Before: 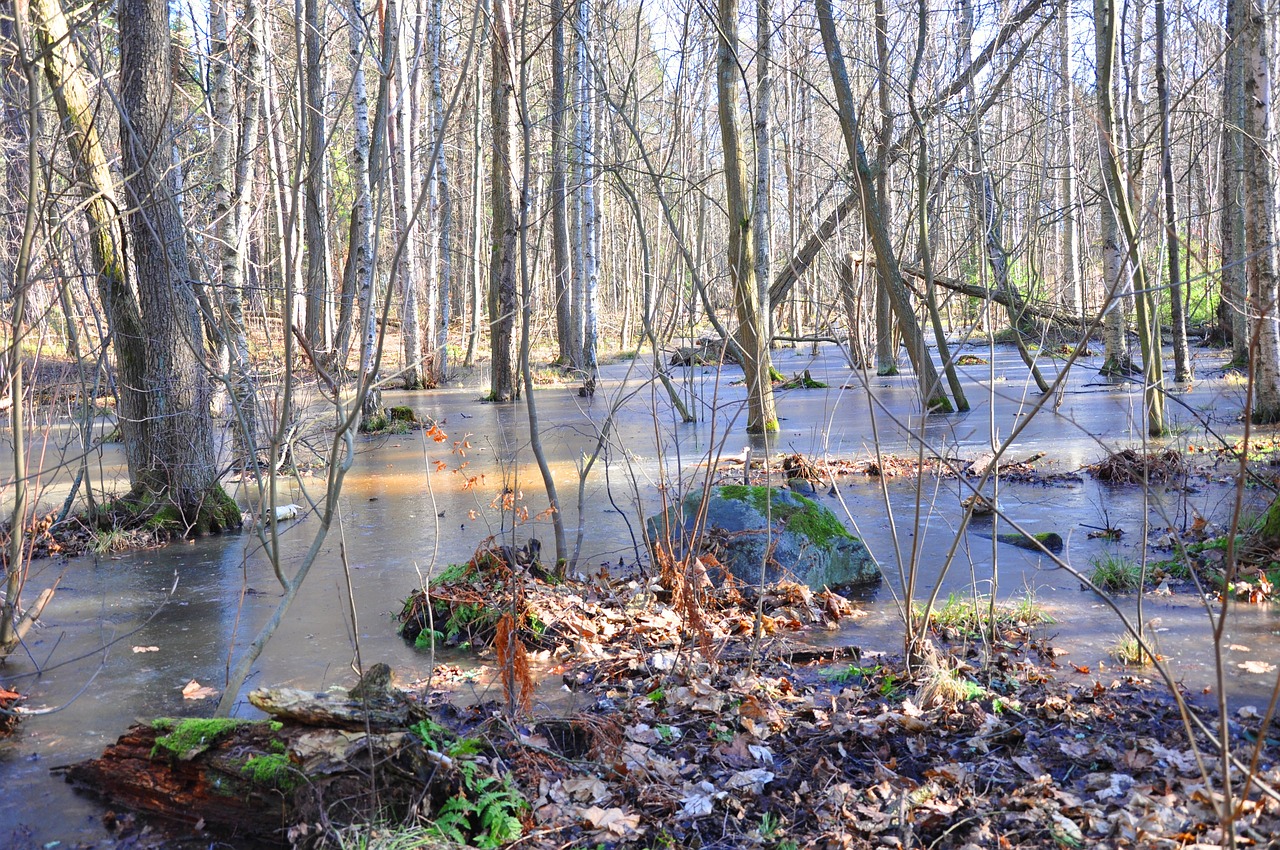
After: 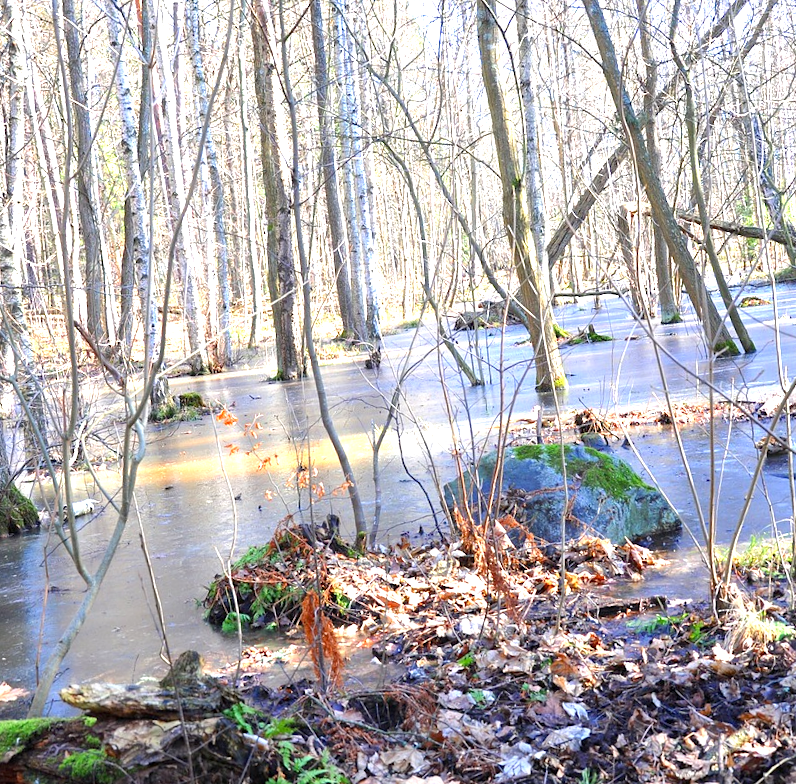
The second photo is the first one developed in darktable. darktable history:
crop and rotate: left 14.292%, right 19.041%
graduated density: rotation -180°, offset 27.42
rotate and perspective: rotation -4.57°, crop left 0.054, crop right 0.944, crop top 0.087, crop bottom 0.914
exposure: black level correction 0.001, exposure 1 EV, compensate highlight preservation false
